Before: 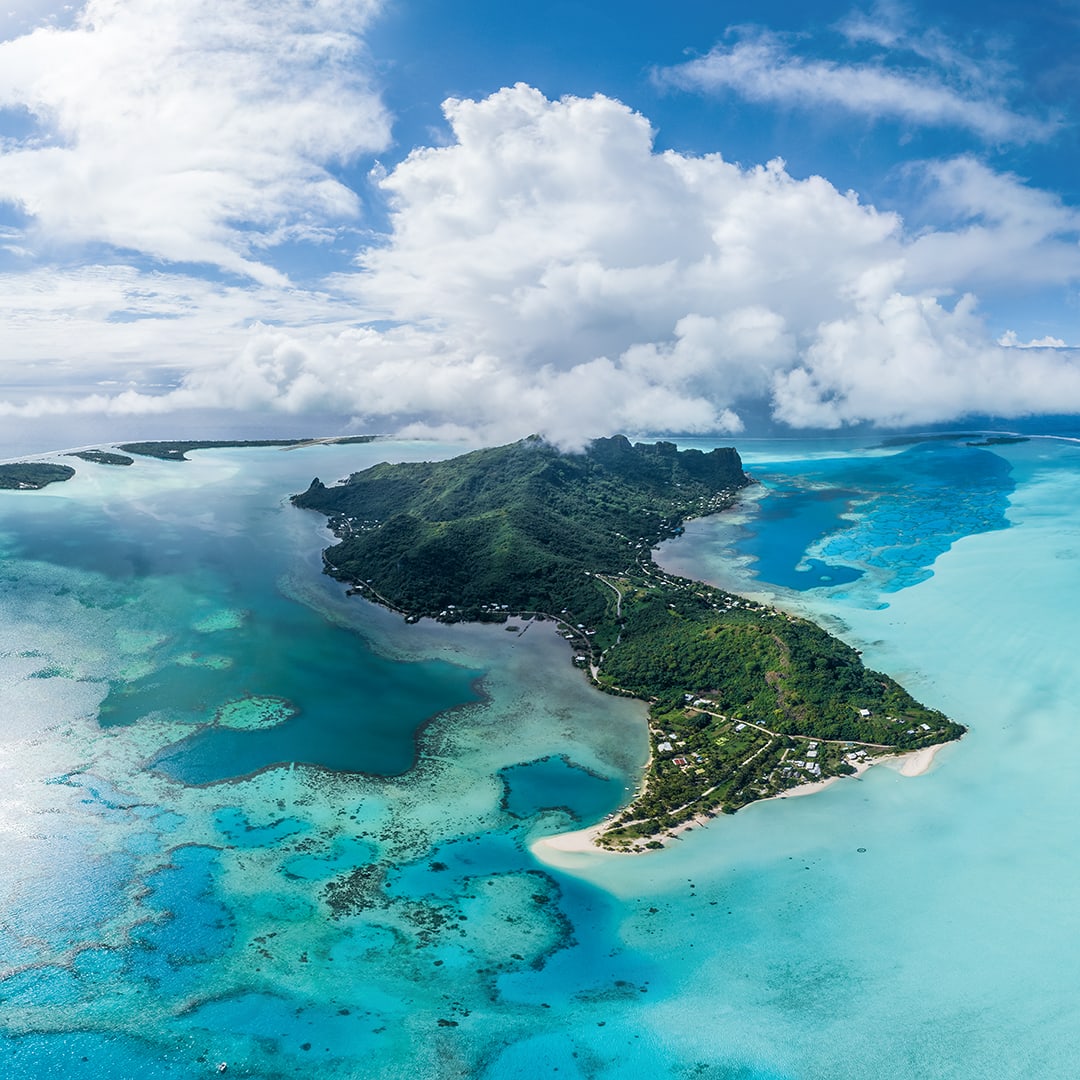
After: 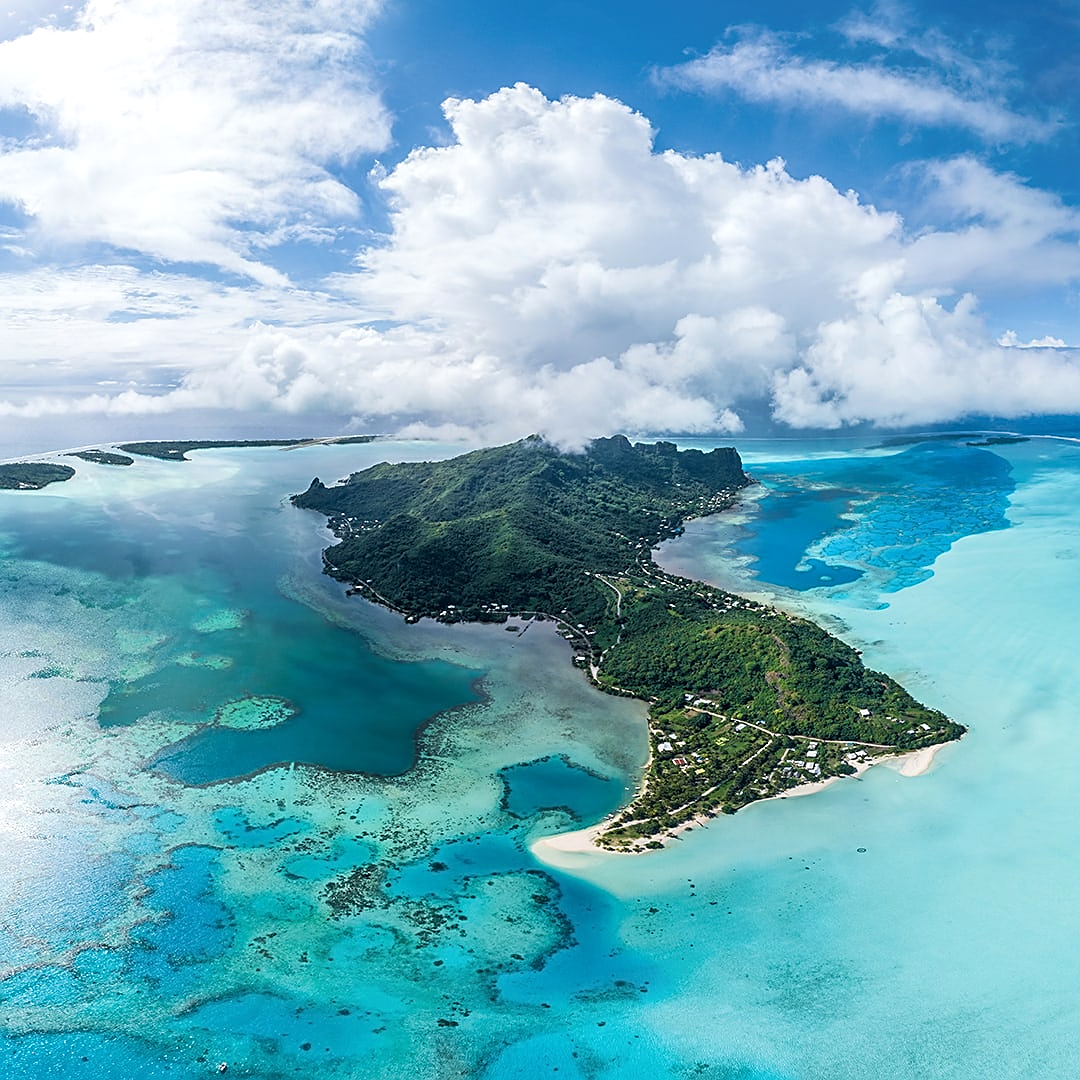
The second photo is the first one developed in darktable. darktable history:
exposure: exposure 0.161 EV, compensate highlight preservation false
sharpen: on, module defaults
